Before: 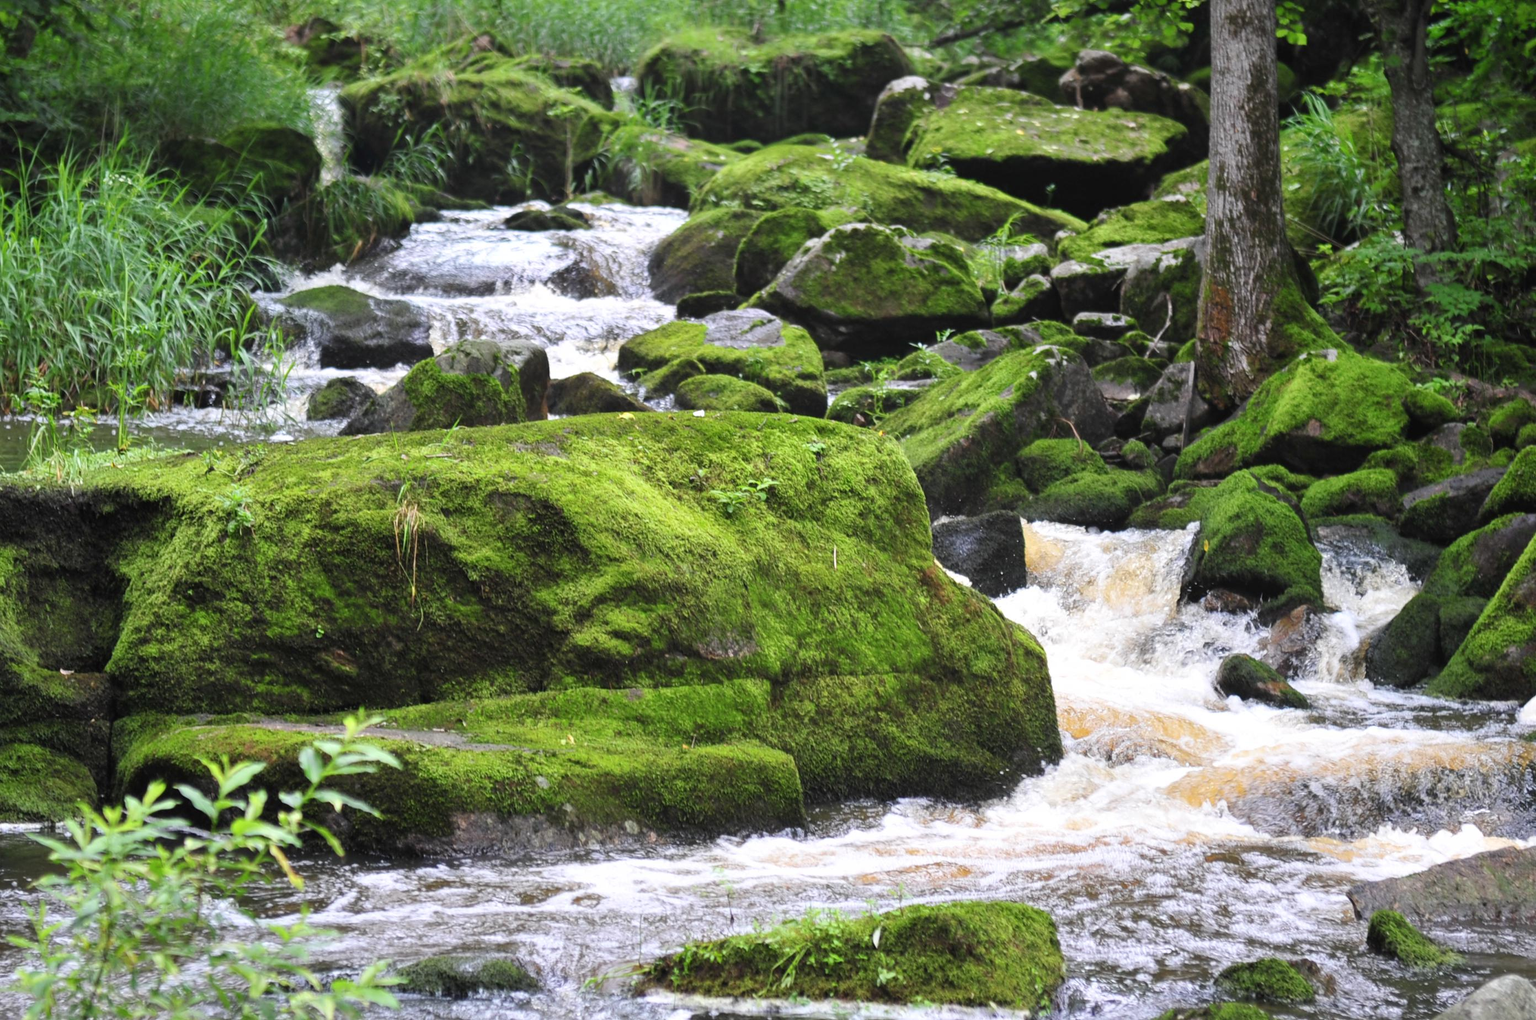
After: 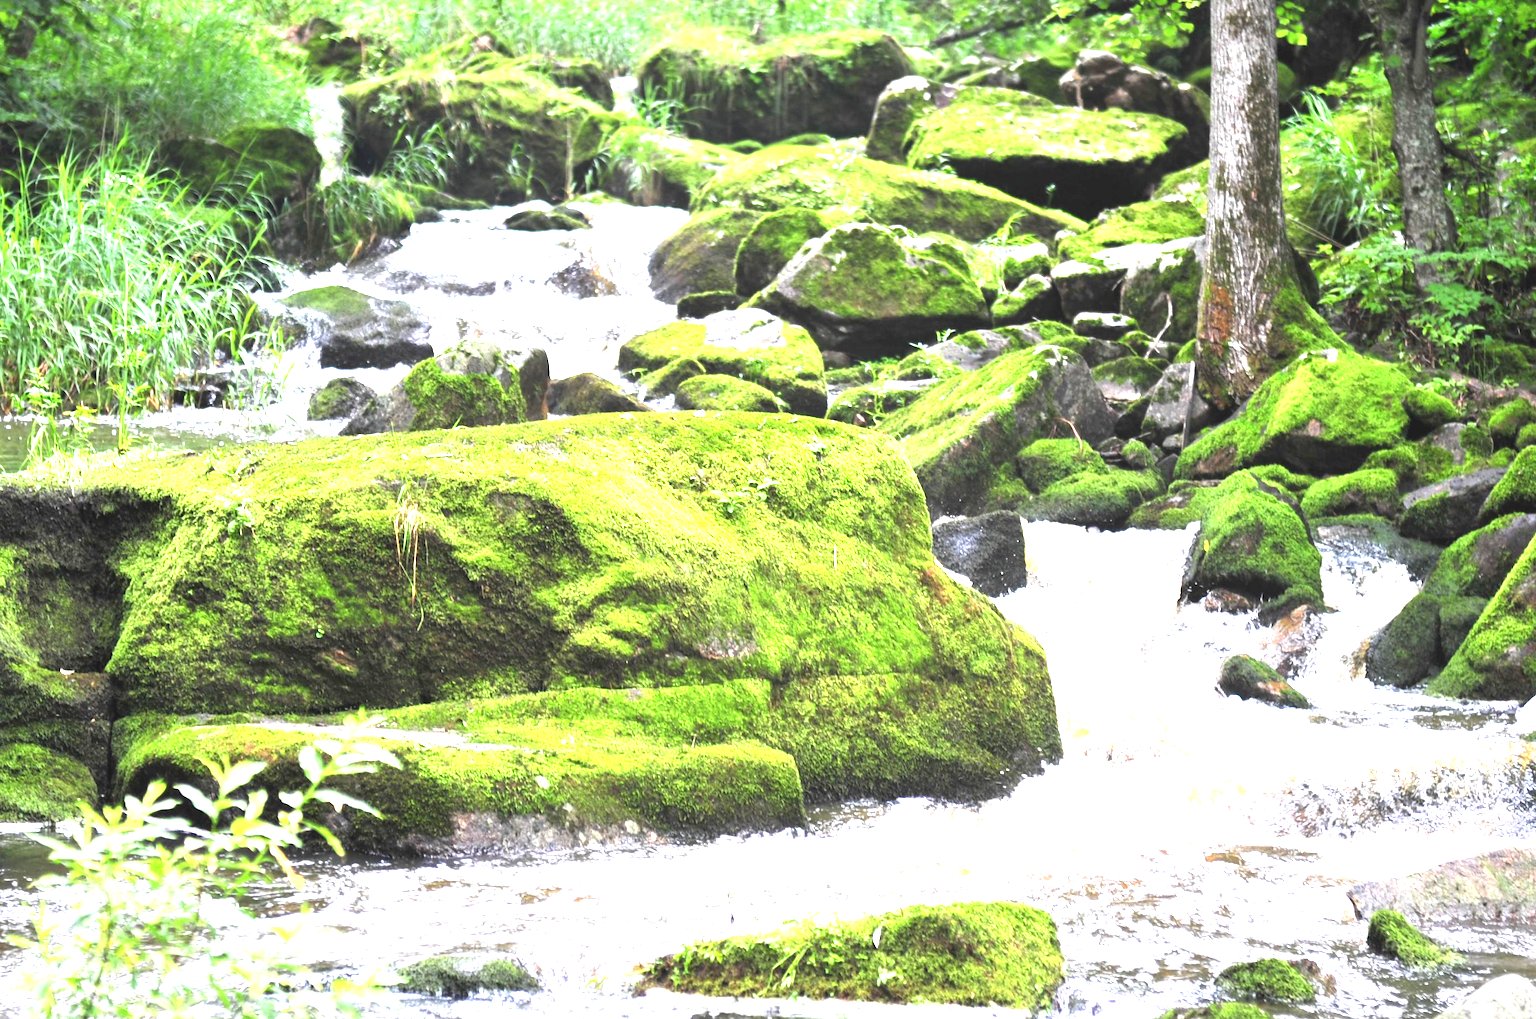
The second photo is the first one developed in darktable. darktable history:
exposure: black level correction 0, exposure 1.895 EV, compensate highlight preservation false
